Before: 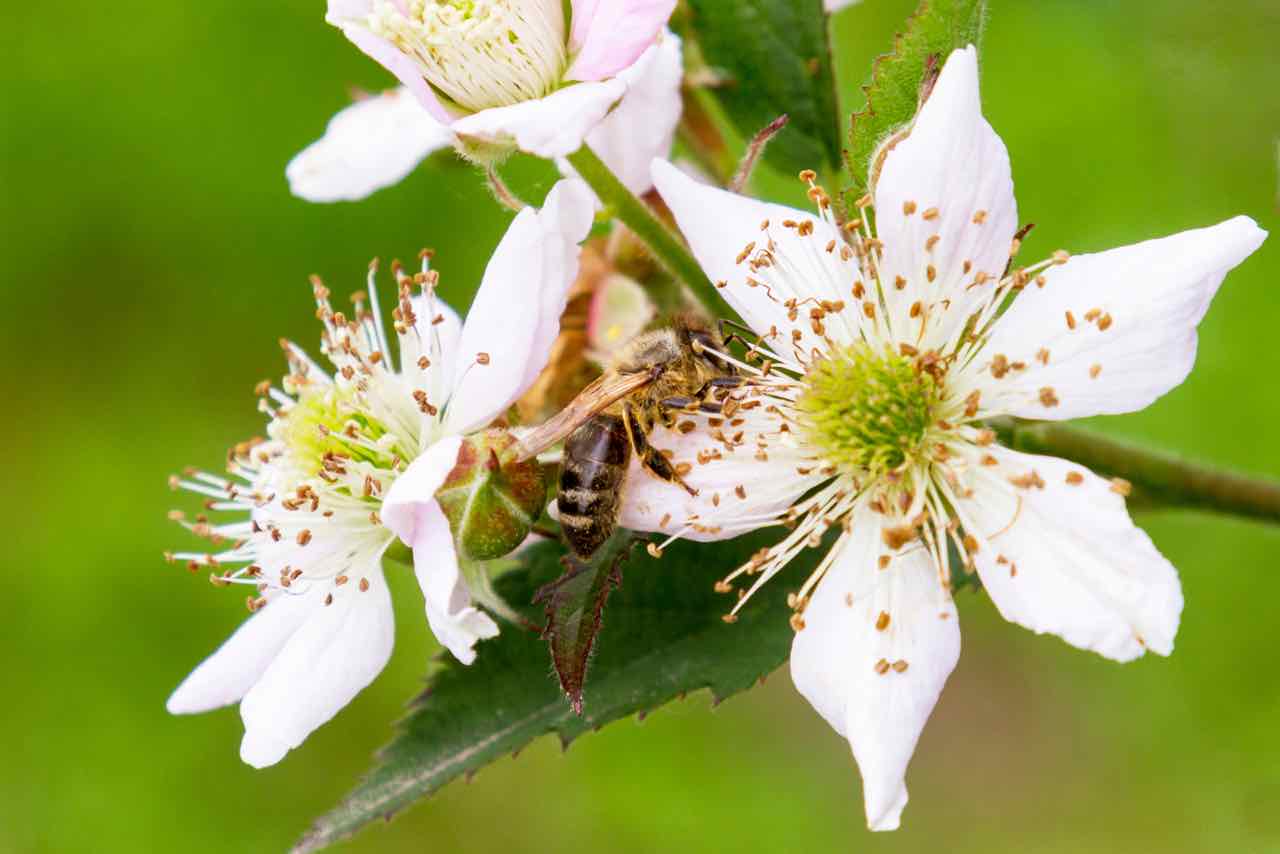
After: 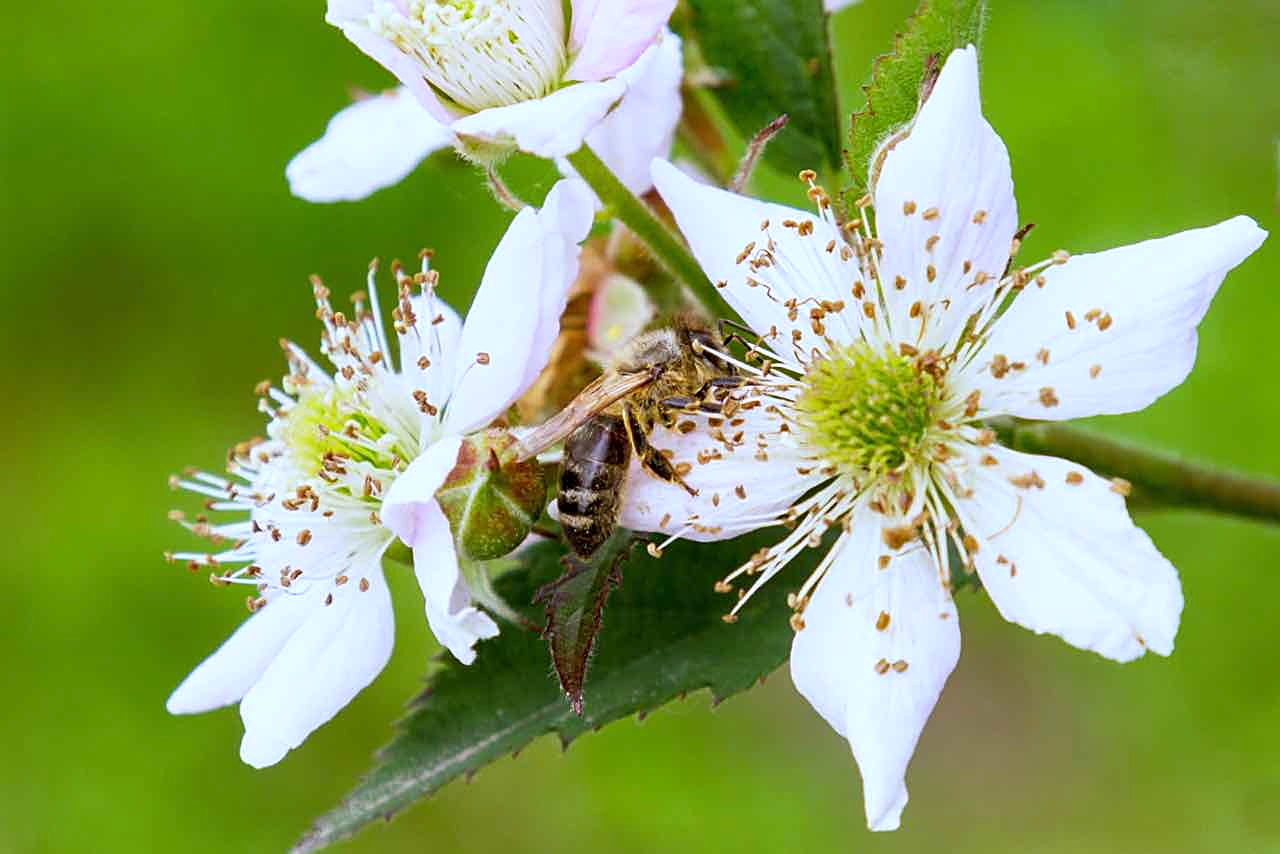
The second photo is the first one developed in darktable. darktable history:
white balance: red 0.926, green 1.003, blue 1.133
sharpen: on, module defaults
